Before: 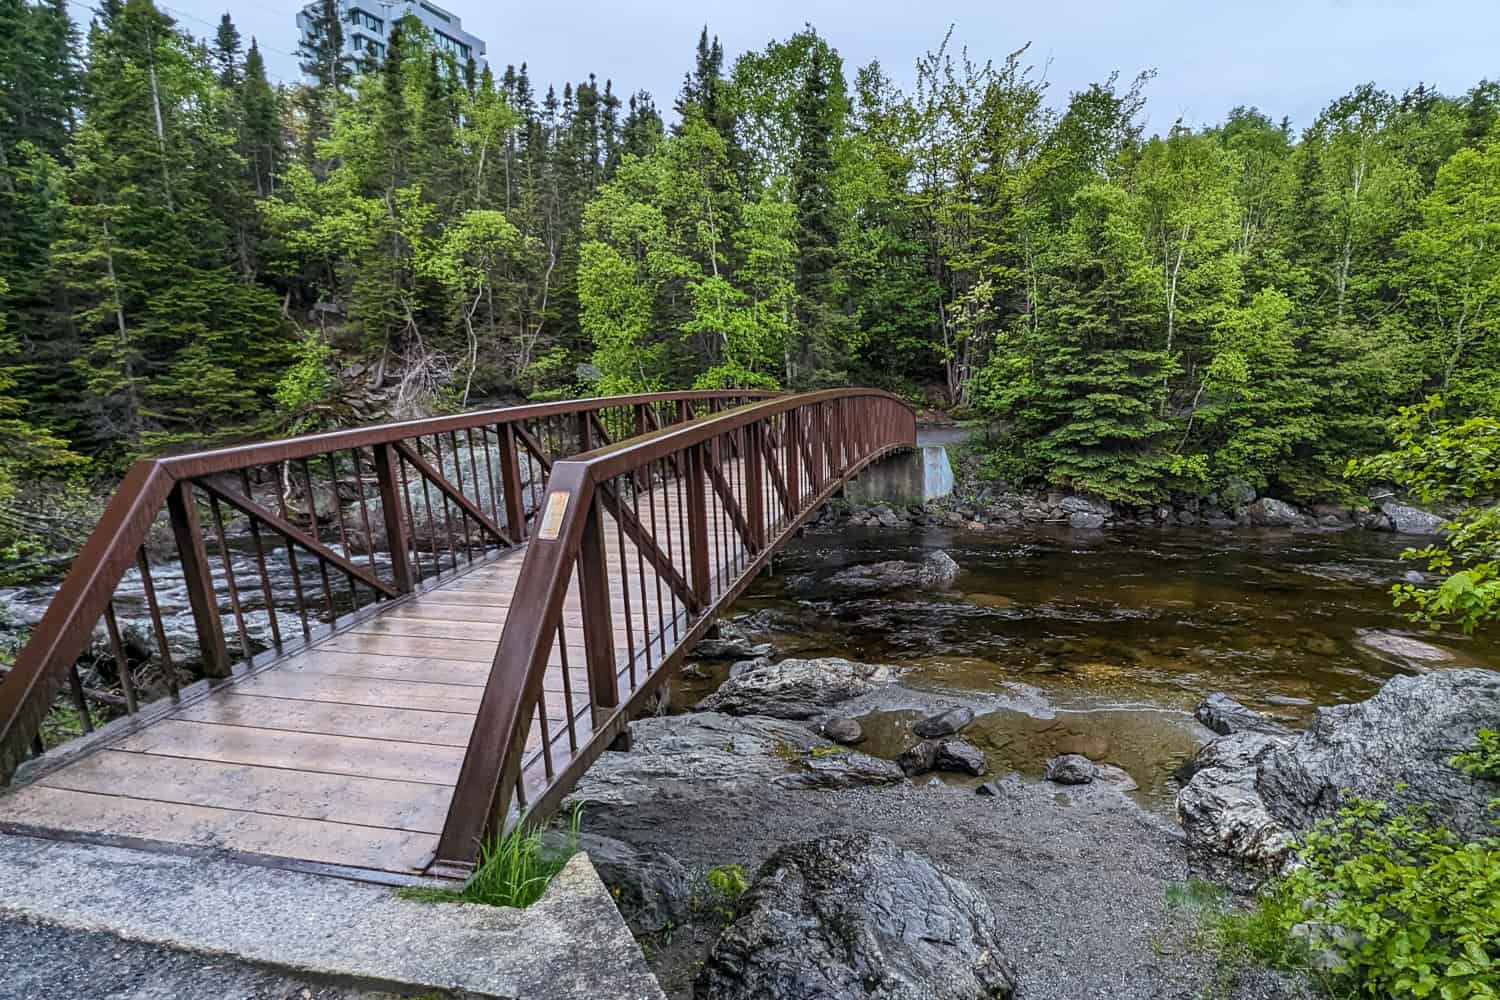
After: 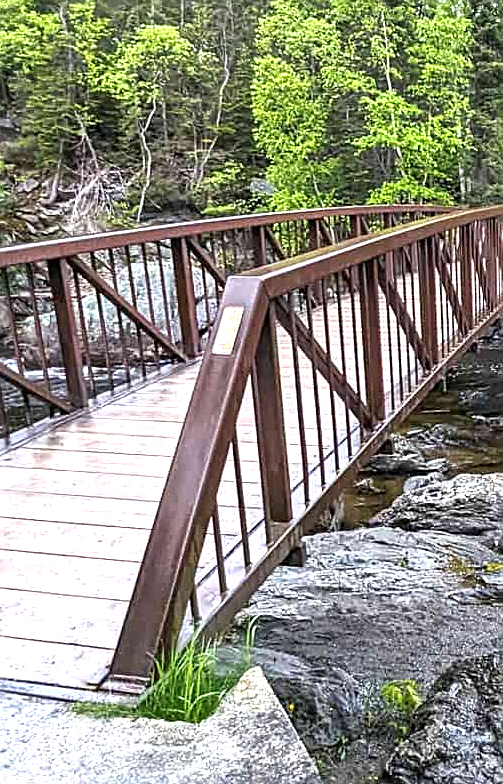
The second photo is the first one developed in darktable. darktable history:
exposure: black level correction 0, exposure 1.2 EV, compensate highlight preservation false
sharpen: on, module defaults
crop and rotate: left 21.77%, top 18.528%, right 44.676%, bottom 2.997%
